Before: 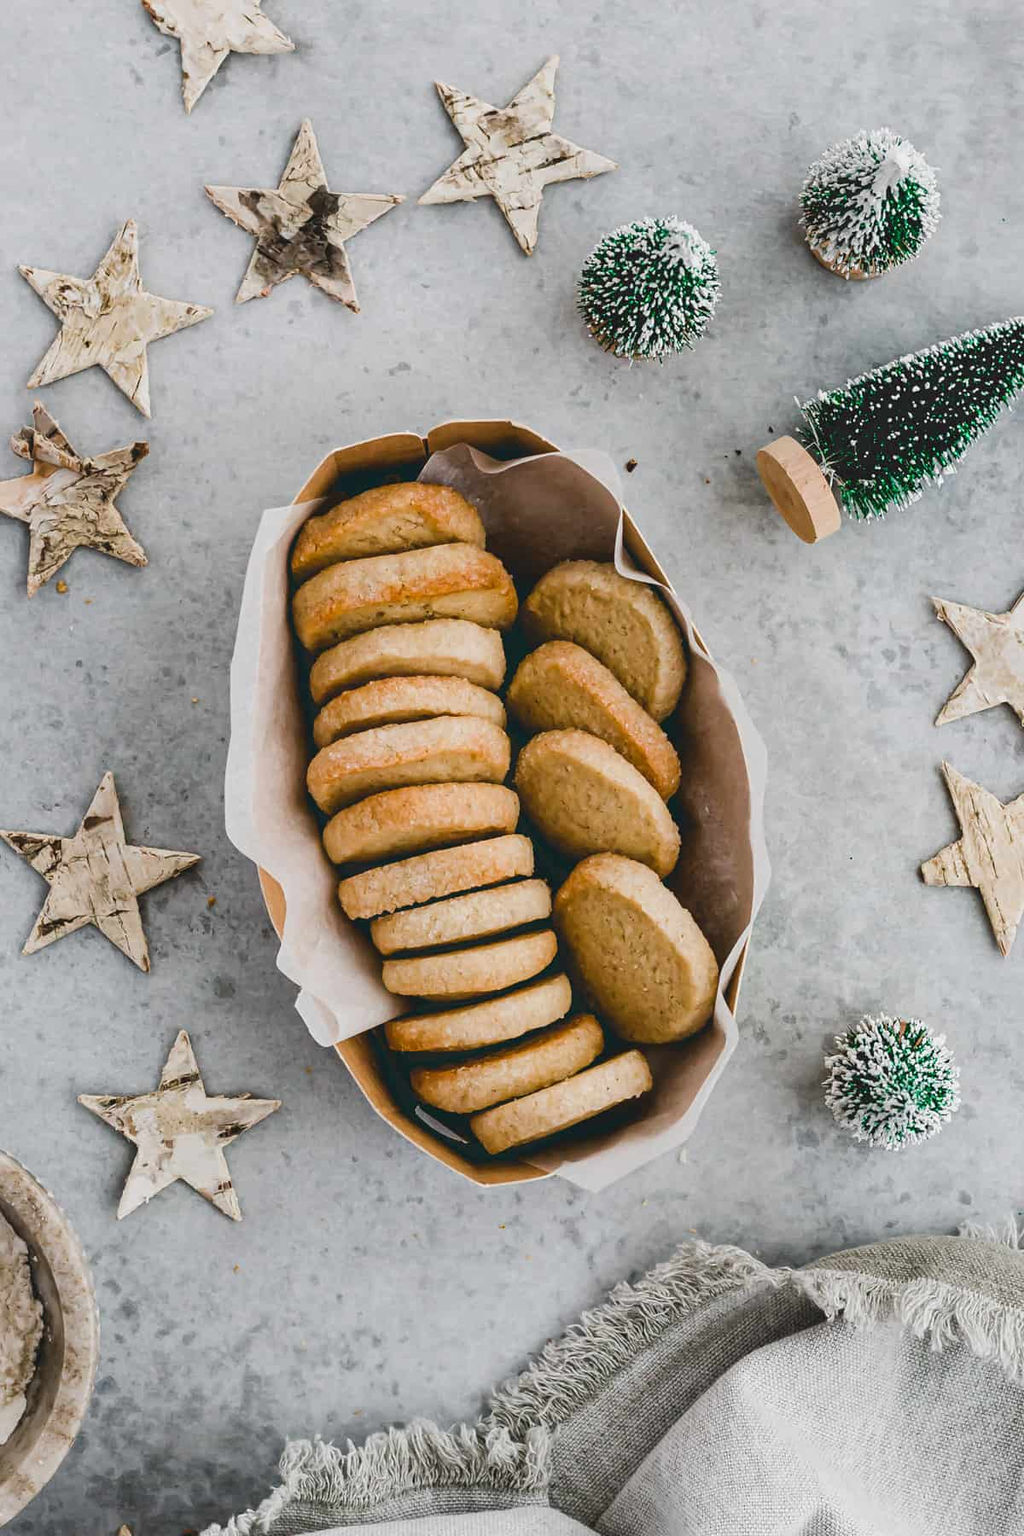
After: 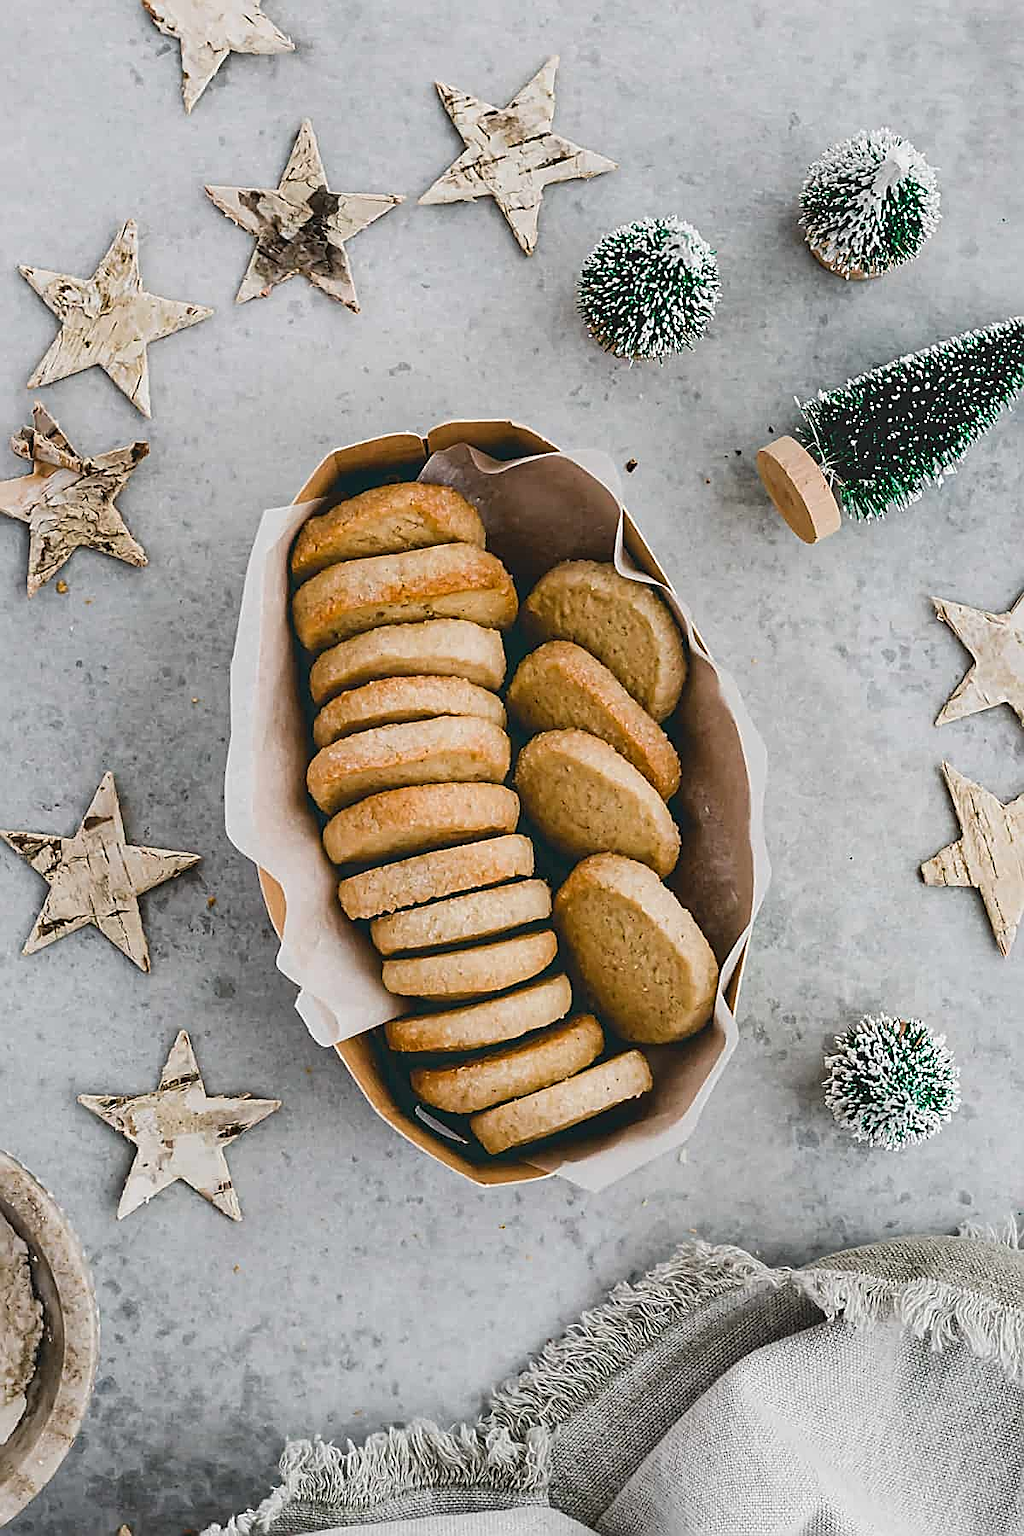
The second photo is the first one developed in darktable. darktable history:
sharpen: amount 0.888
